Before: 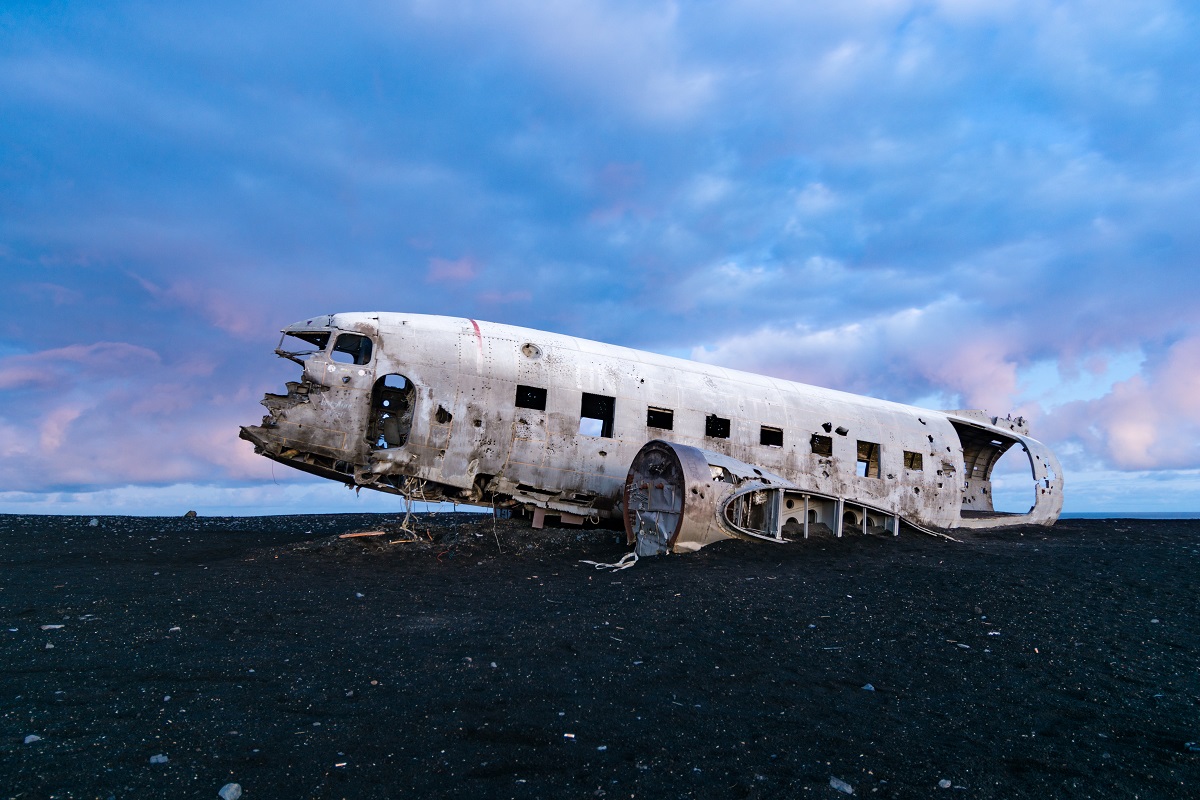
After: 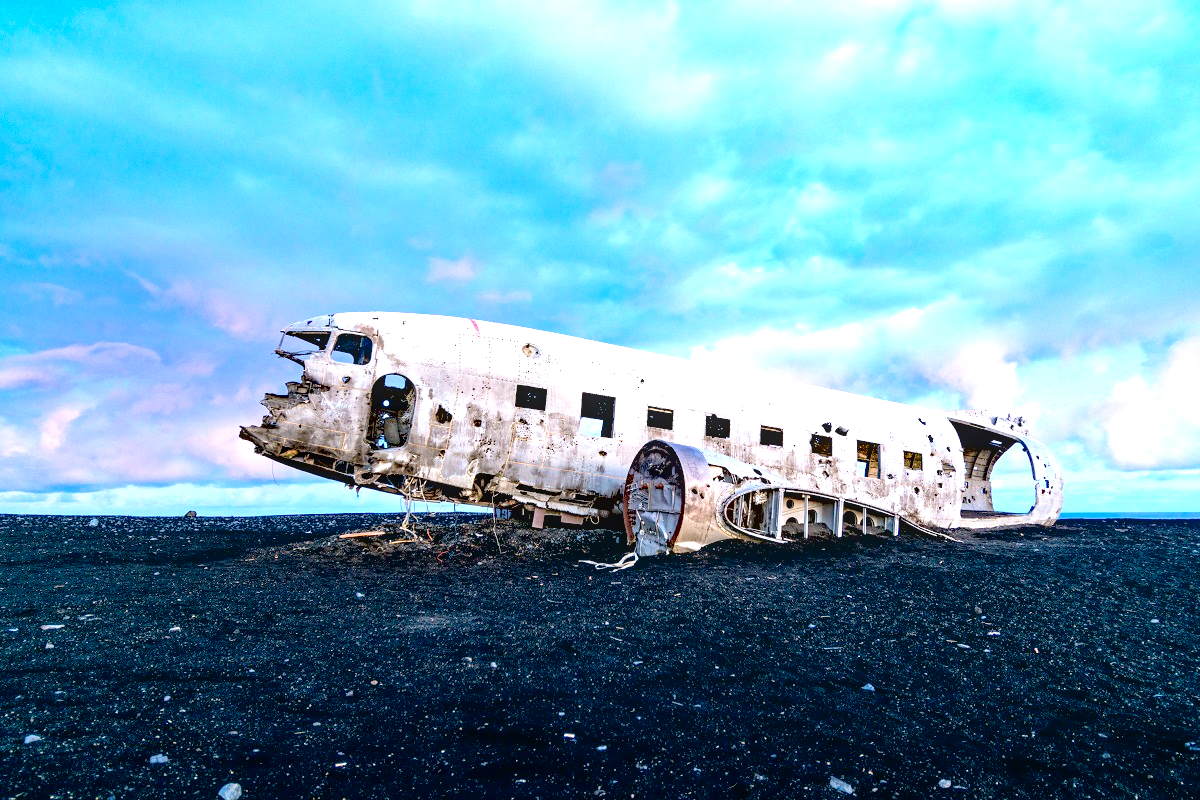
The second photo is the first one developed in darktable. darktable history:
exposure: black level correction 0.009, exposure 1.415 EV, compensate exposure bias true, compensate highlight preservation false
local contrast: on, module defaults
contrast brightness saturation: brightness 0.153
haze removal: adaptive false
